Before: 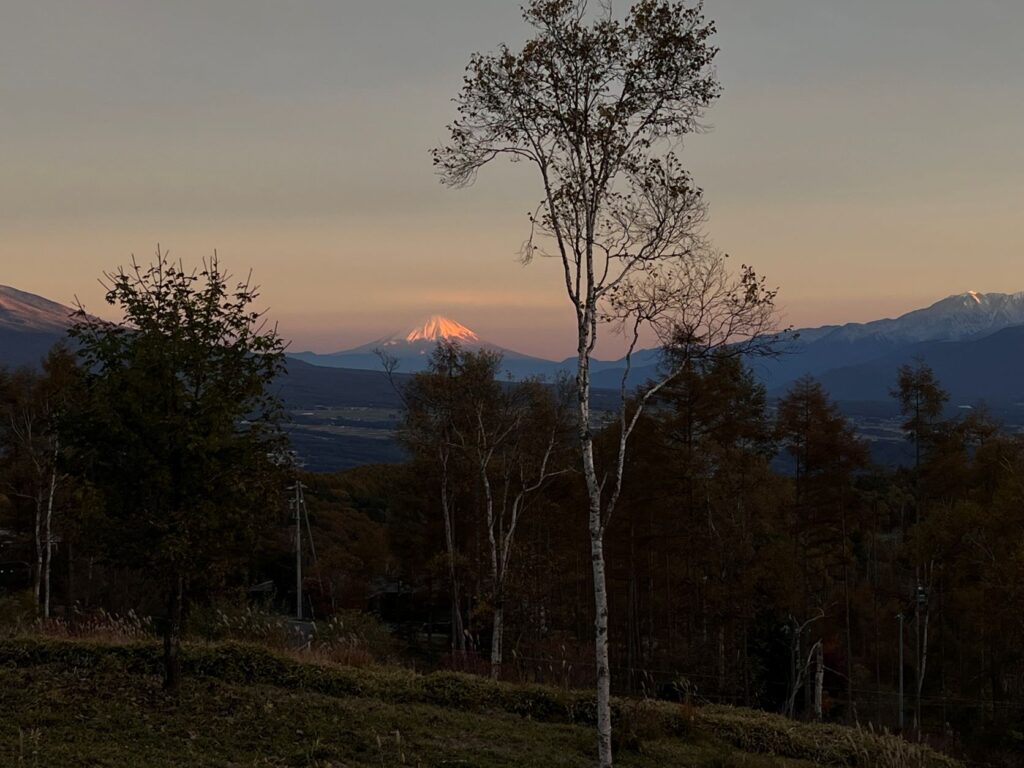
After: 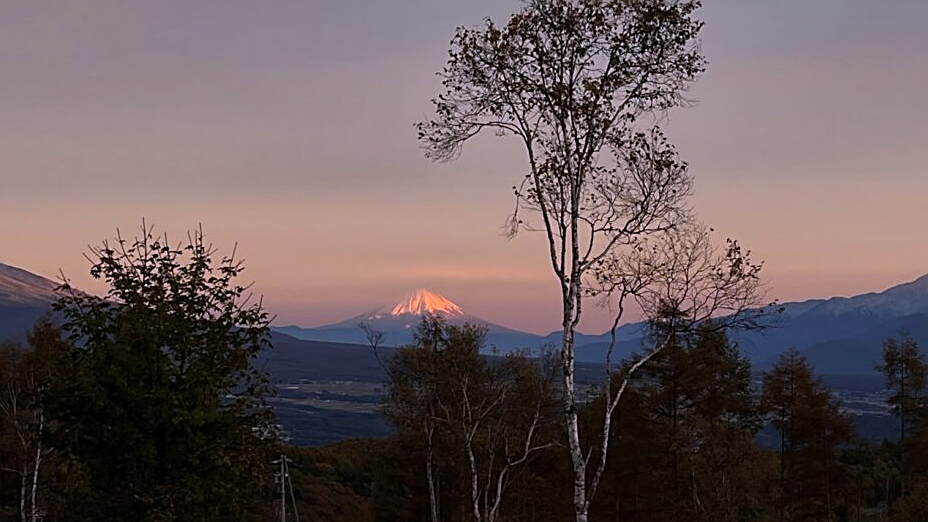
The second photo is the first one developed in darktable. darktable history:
crop: left 1.509%, top 3.452%, right 7.696%, bottom 28.452%
shadows and highlights: shadows 20.91, highlights -82.73, soften with gaussian
sharpen: on, module defaults
white balance: red 1.066, blue 1.119
